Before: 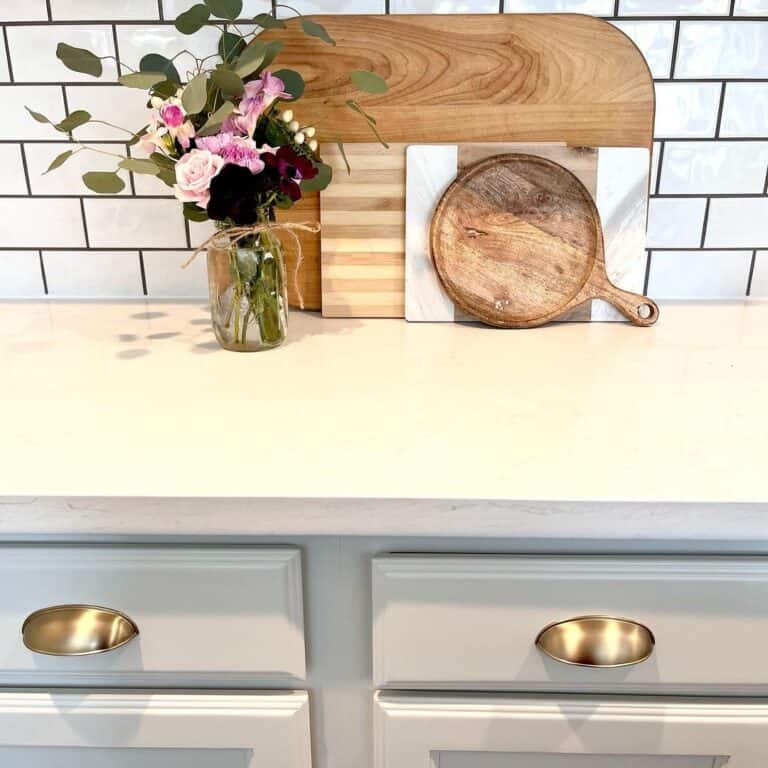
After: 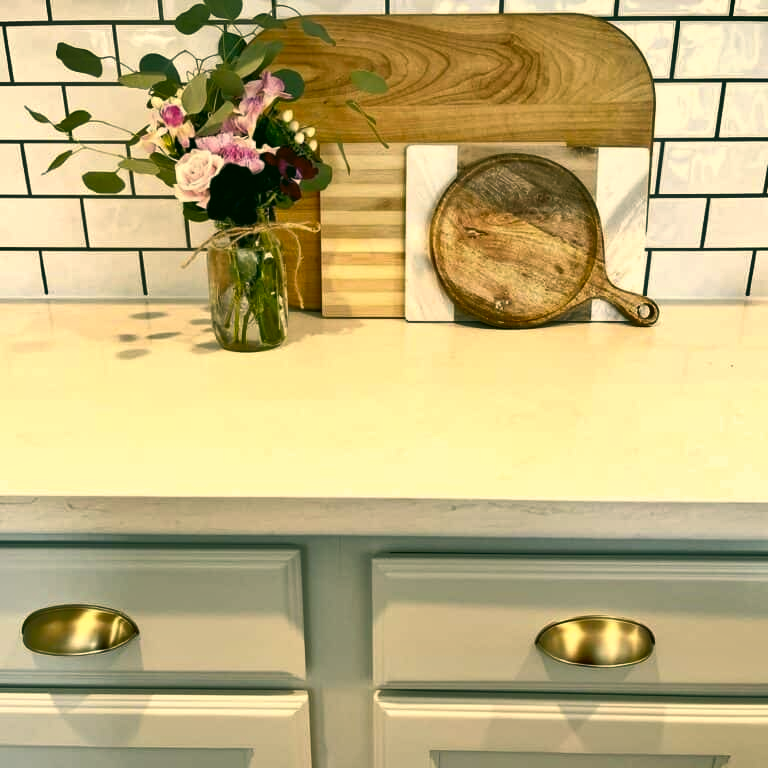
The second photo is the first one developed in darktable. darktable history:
shadows and highlights: shadows 39.6, highlights -53.48, low approximation 0.01, soften with gaussian
color correction: highlights a* 5.03, highlights b* 24.25, shadows a* -15.59, shadows b* 3.86
